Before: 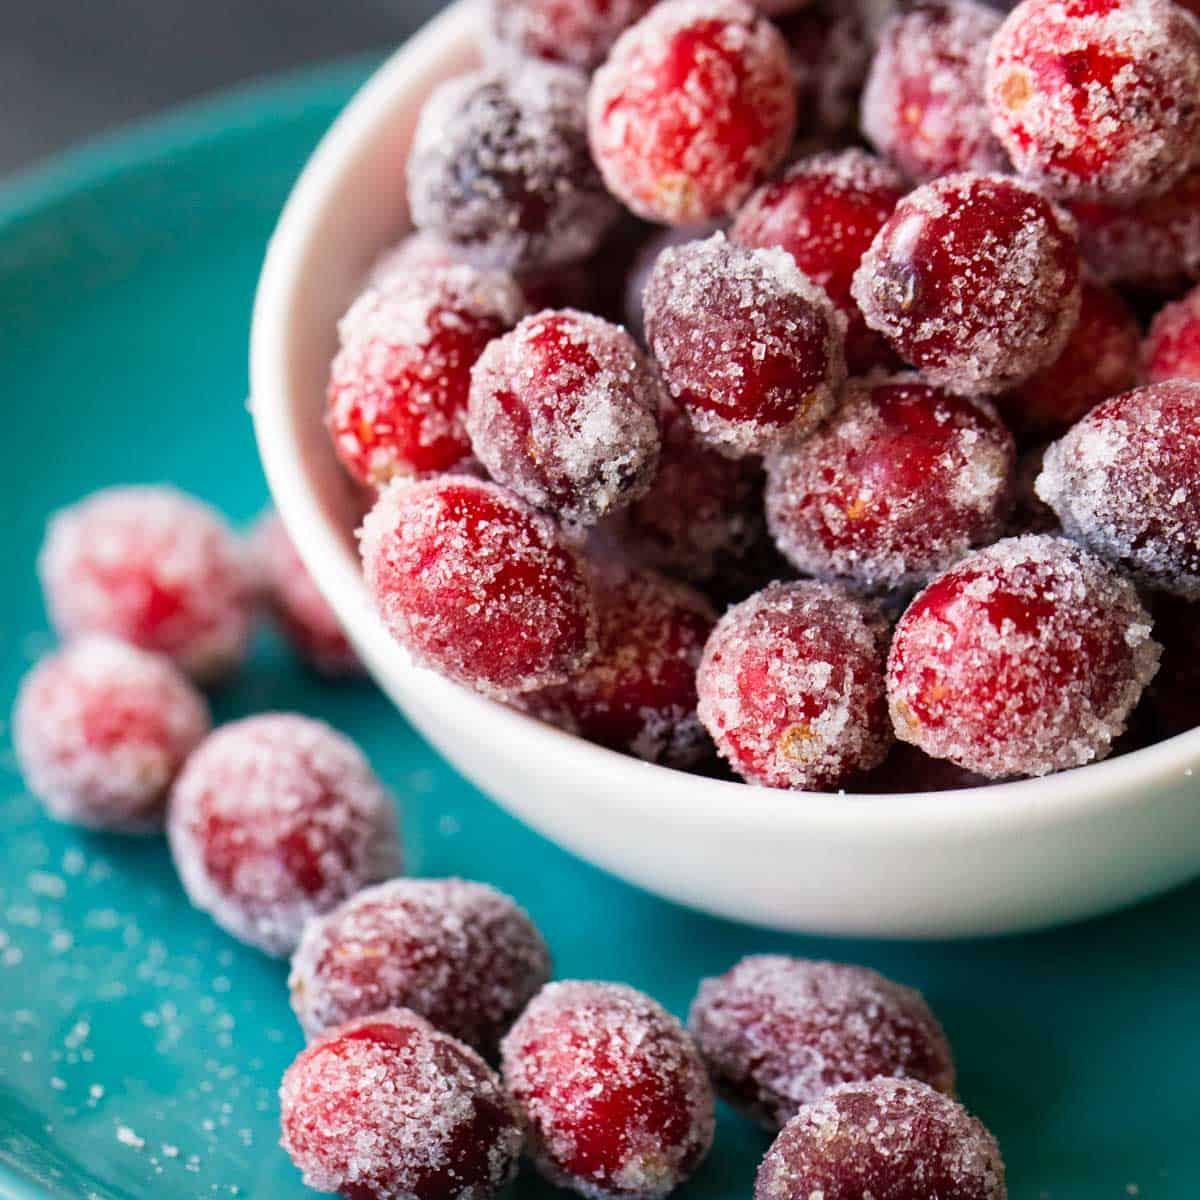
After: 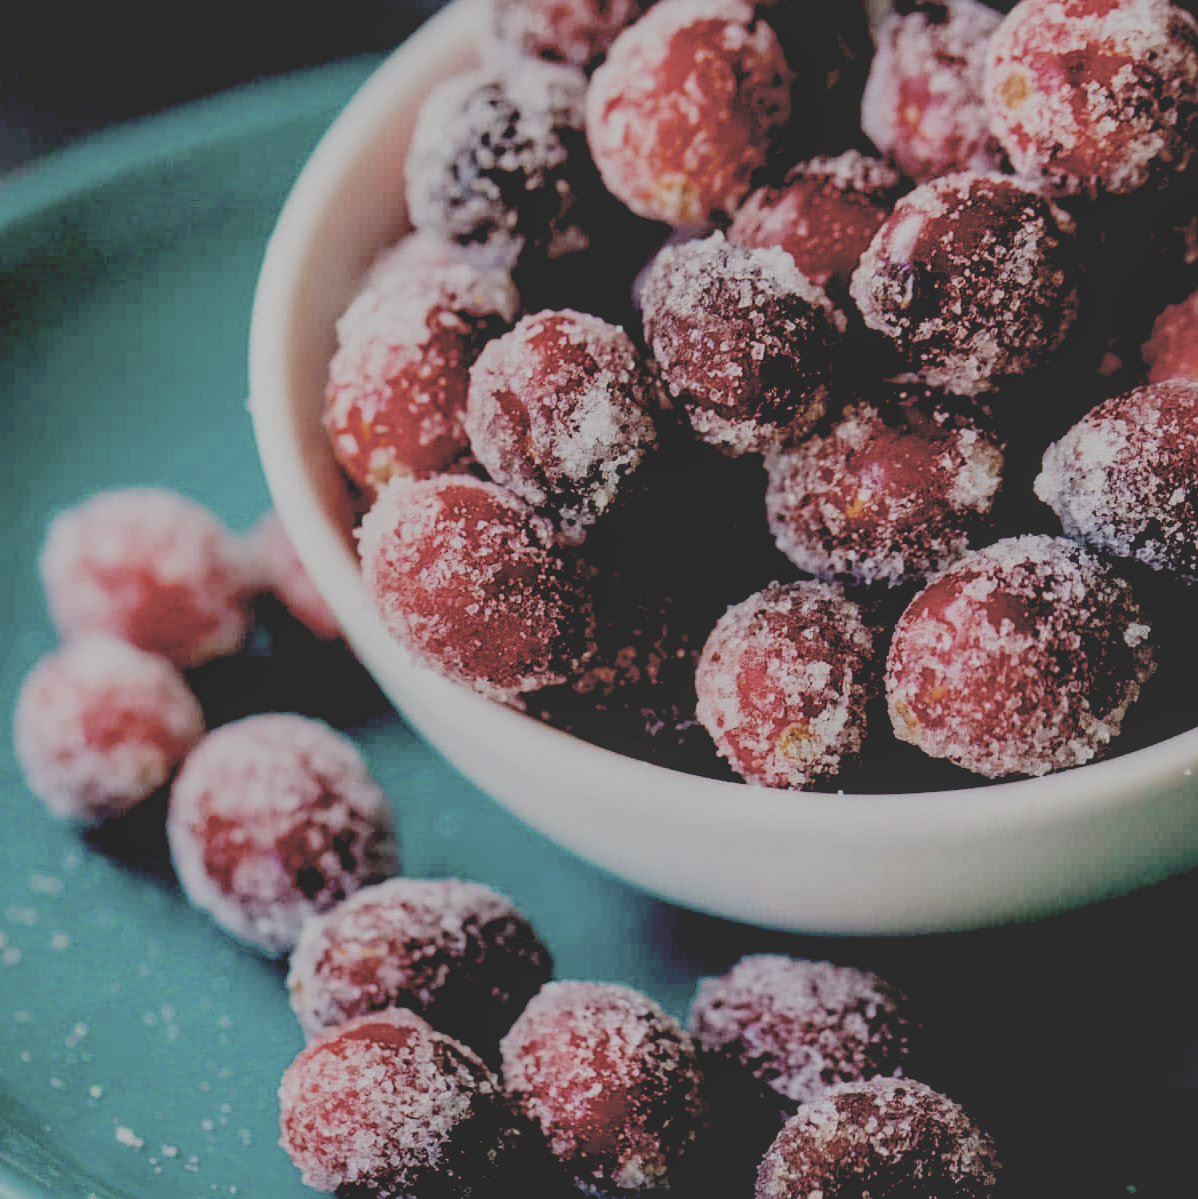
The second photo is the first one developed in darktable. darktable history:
contrast brightness saturation: contrast -0.265, saturation -0.425
crop: left 0.144%
tone equalizer: smoothing diameter 24.98%, edges refinement/feathering 9.76, preserve details guided filter
color balance rgb: global offset › luminance 1.983%, perceptual saturation grading › global saturation 0.056%
local contrast: on, module defaults
exposure: black level correction 0.099, exposure -0.088 EV, compensate highlight preservation false
filmic rgb: black relative exposure -6.92 EV, white relative exposure 5.57 EV, hardness 2.84, color science v6 (2022)
